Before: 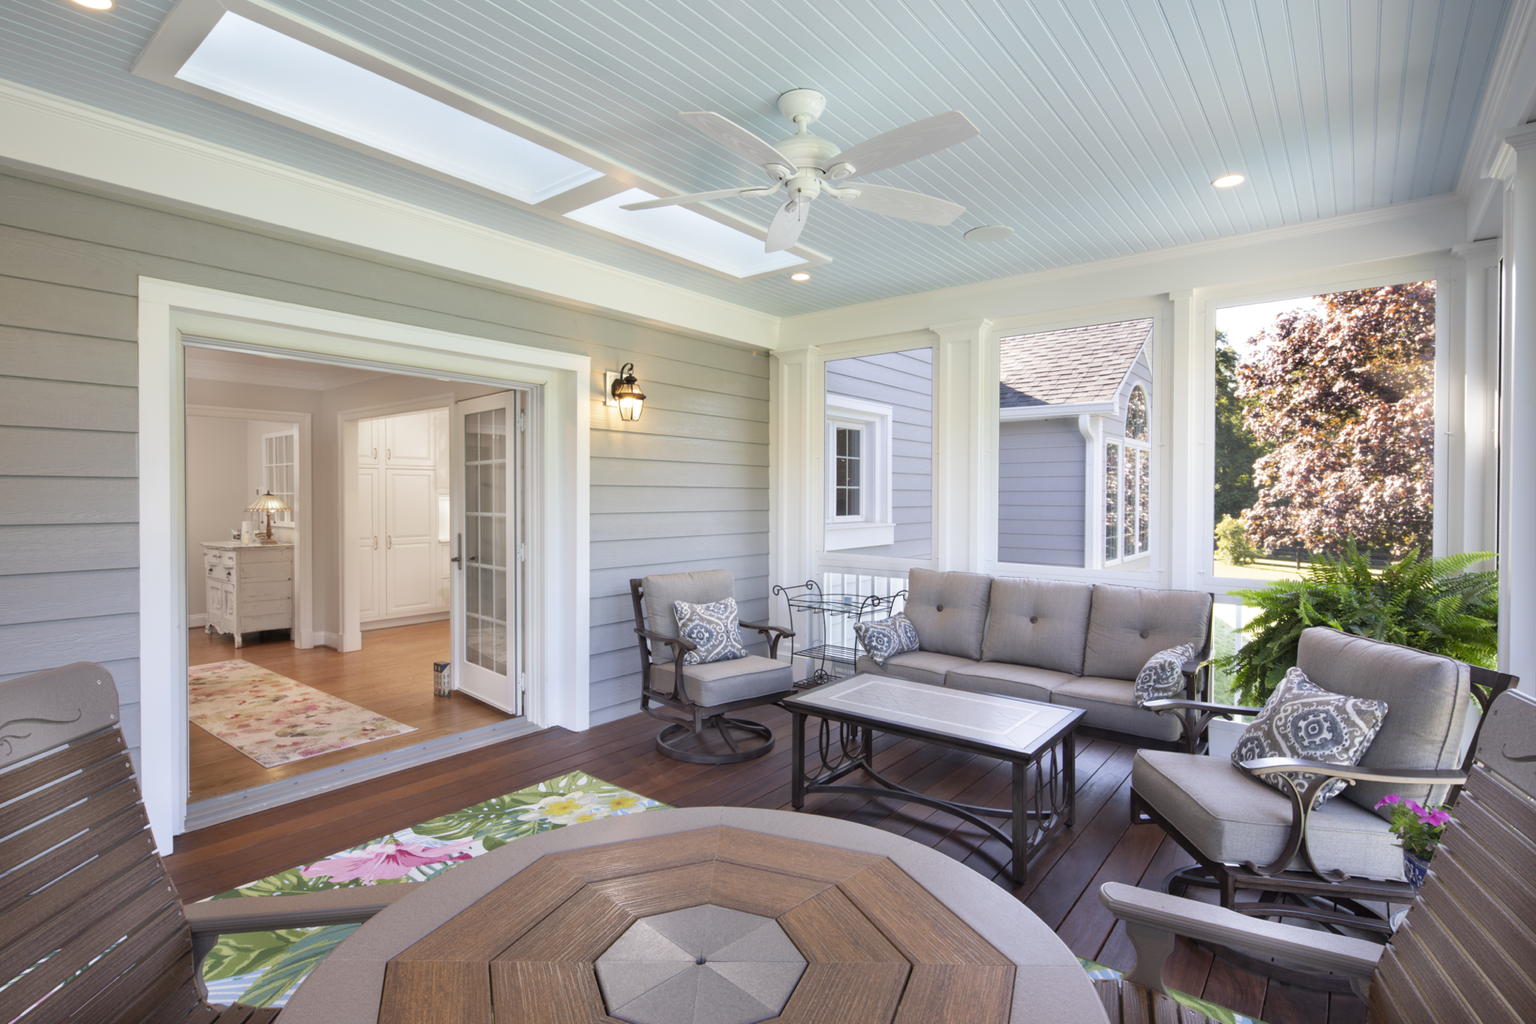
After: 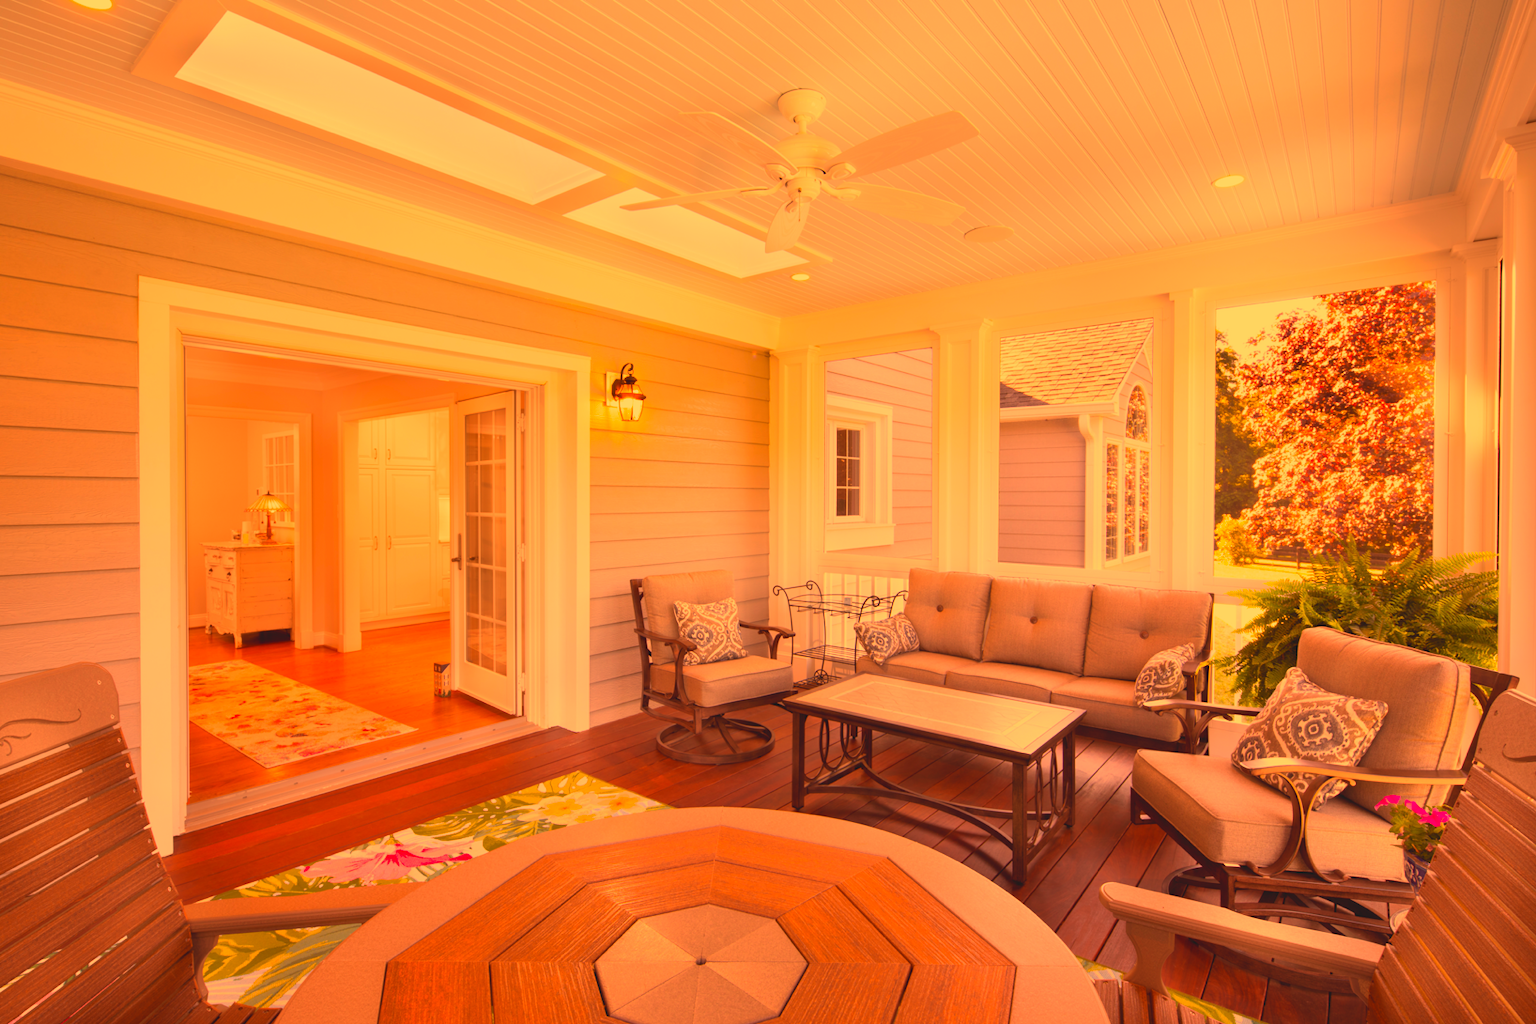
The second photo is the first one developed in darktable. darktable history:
rgb levels: mode RGB, independent channels, levels [[0, 0.5, 1], [0, 0.521, 1], [0, 0.536, 1]]
white balance: red 1.467, blue 0.684
contrast brightness saturation: contrast -0.19, saturation 0.19
